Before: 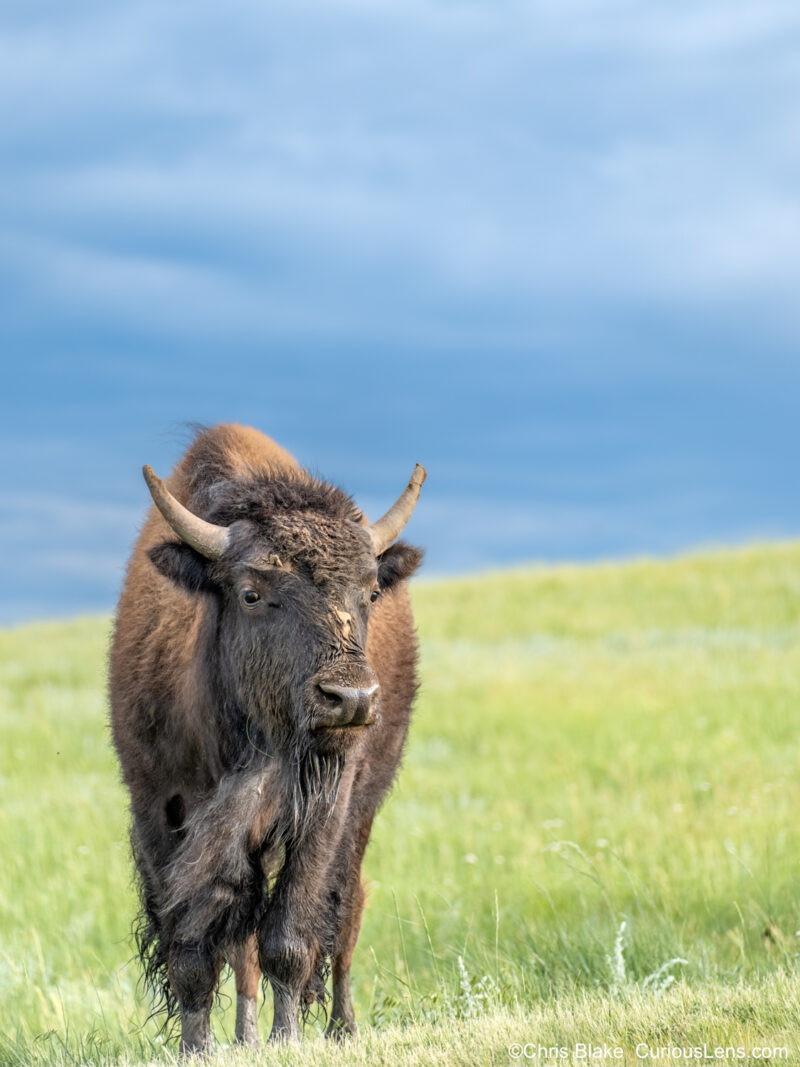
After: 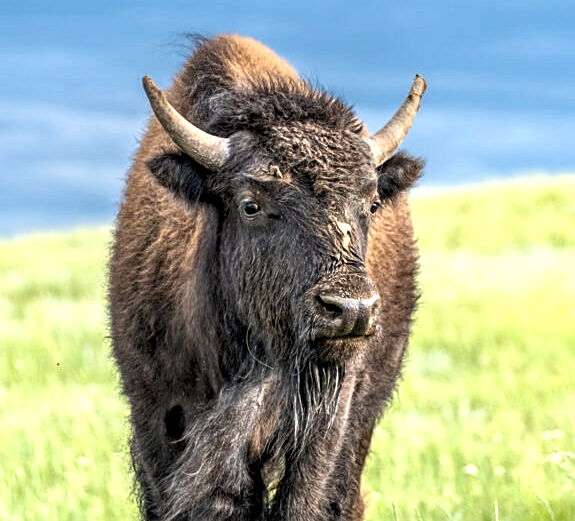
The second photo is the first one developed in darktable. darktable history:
crop: top 36.477%, right 28.112%, bottom 14.603%
local contrast: highlights 99%, shadows 90%, detail 160%, midtone range 0.2
color balance rgb: linear chroma grading › global chroma 0.437%, perceptual saturation grading › global saturation 0.757%, perceptual brilliance grading › global brilliance 15.265%, perceptual brilliance grading › shadows -34.722%
sharpen: on, module defaults
